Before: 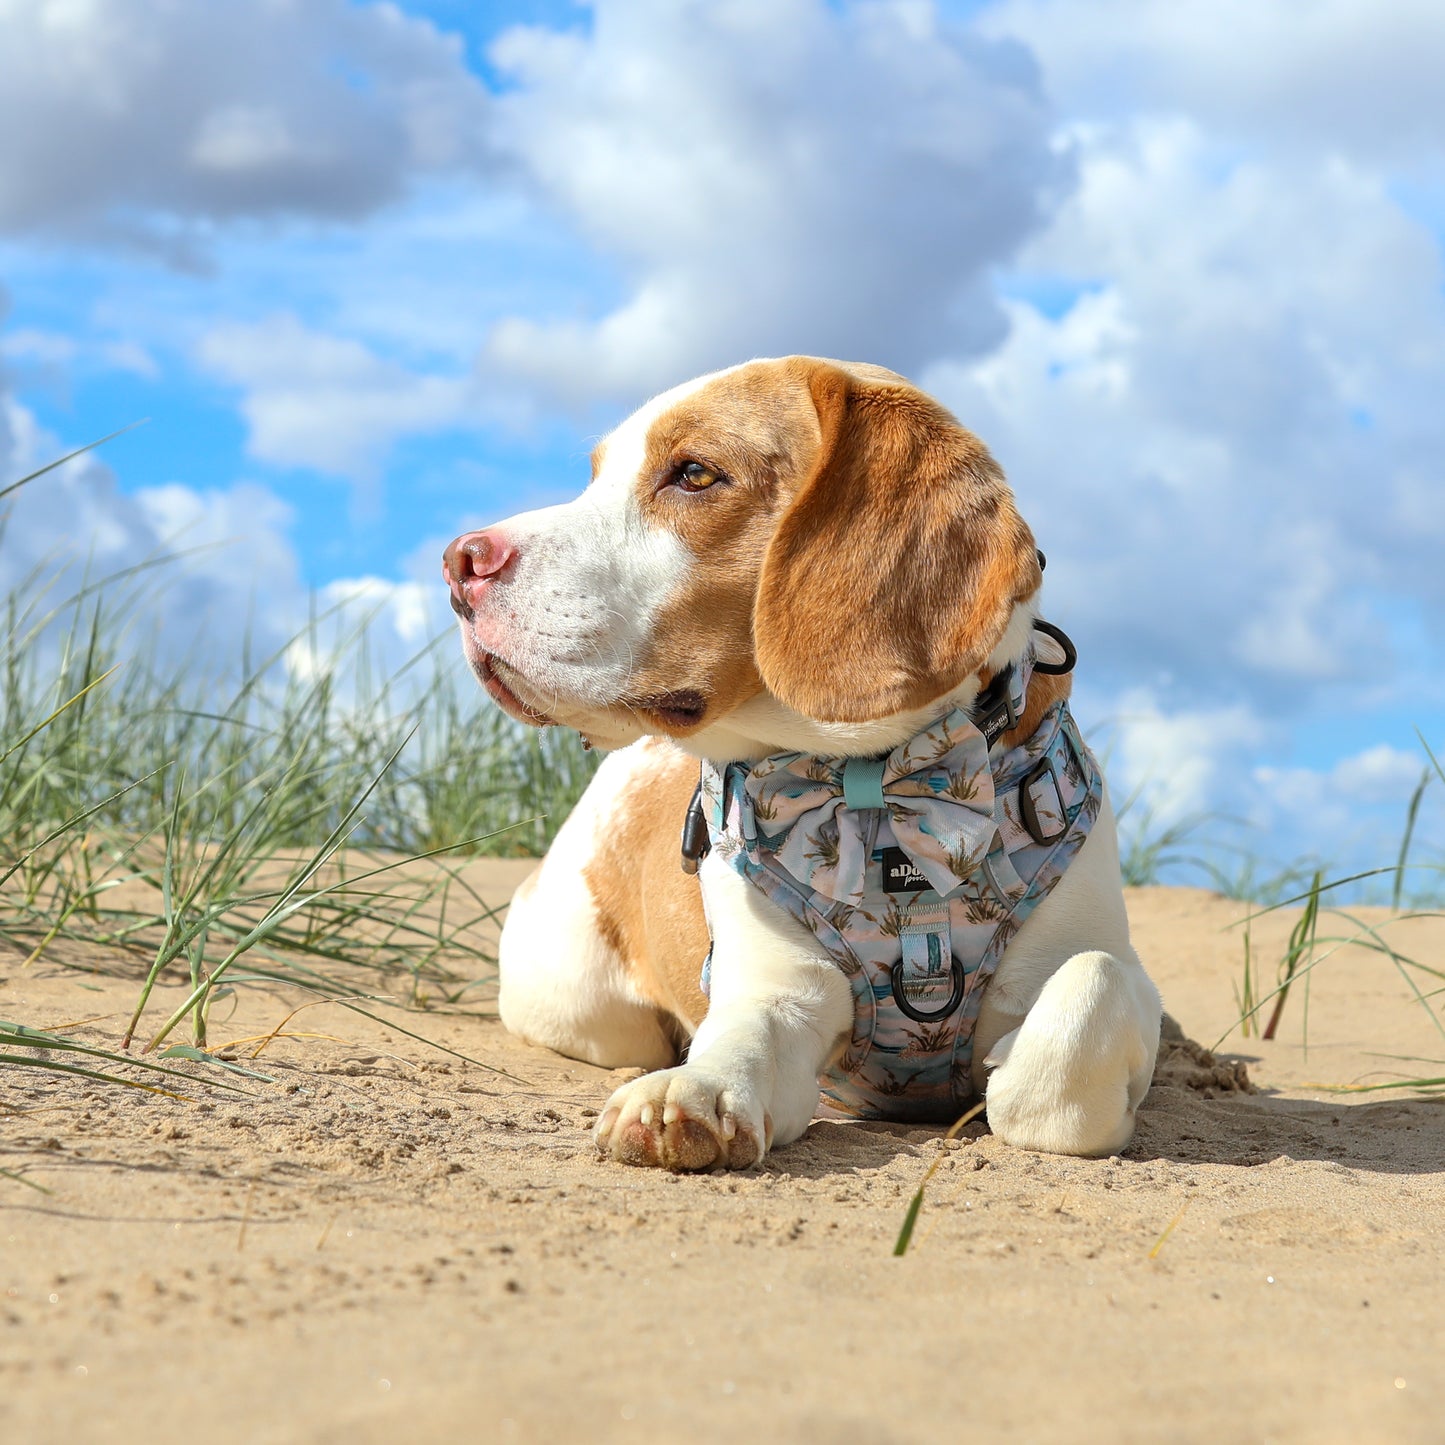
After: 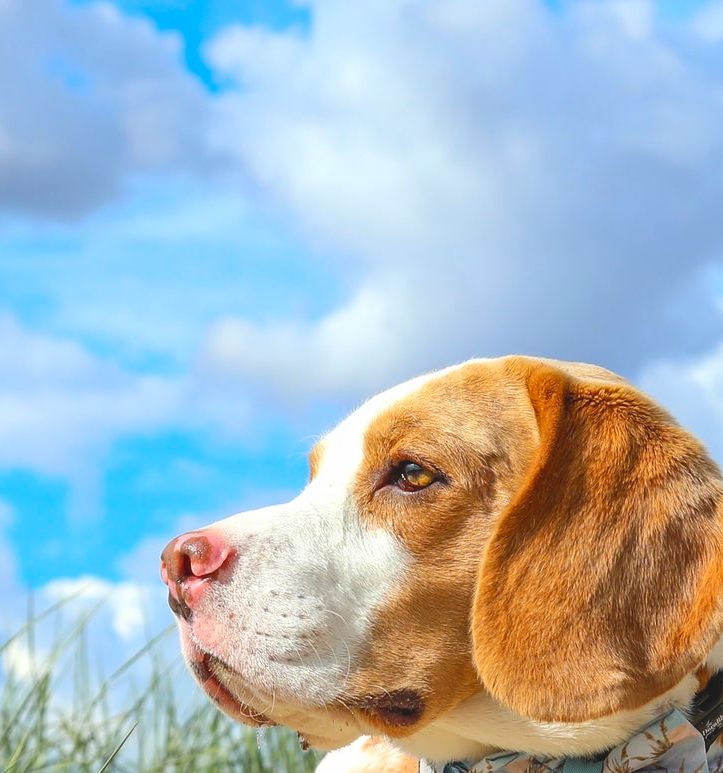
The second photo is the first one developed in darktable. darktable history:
tone equalizer: -8 EV -0.417 EV, -7 EV -0.389 EV, -6 EV -0.333 EV, -5 EV -0.222 EV, -3 EV 0.222 EV, -2 EV 0.333 EV, -1 EV 0.389 EV, +0 EV 0.417 EV, edges refinement/feathering 500, mask exposure compensation -1.57 EV, preserve details no
contrast brightness saturation: contrast -0.19, saturation 0.19
crop: left 19.556%, right 30.401%, bottom 46.458%
